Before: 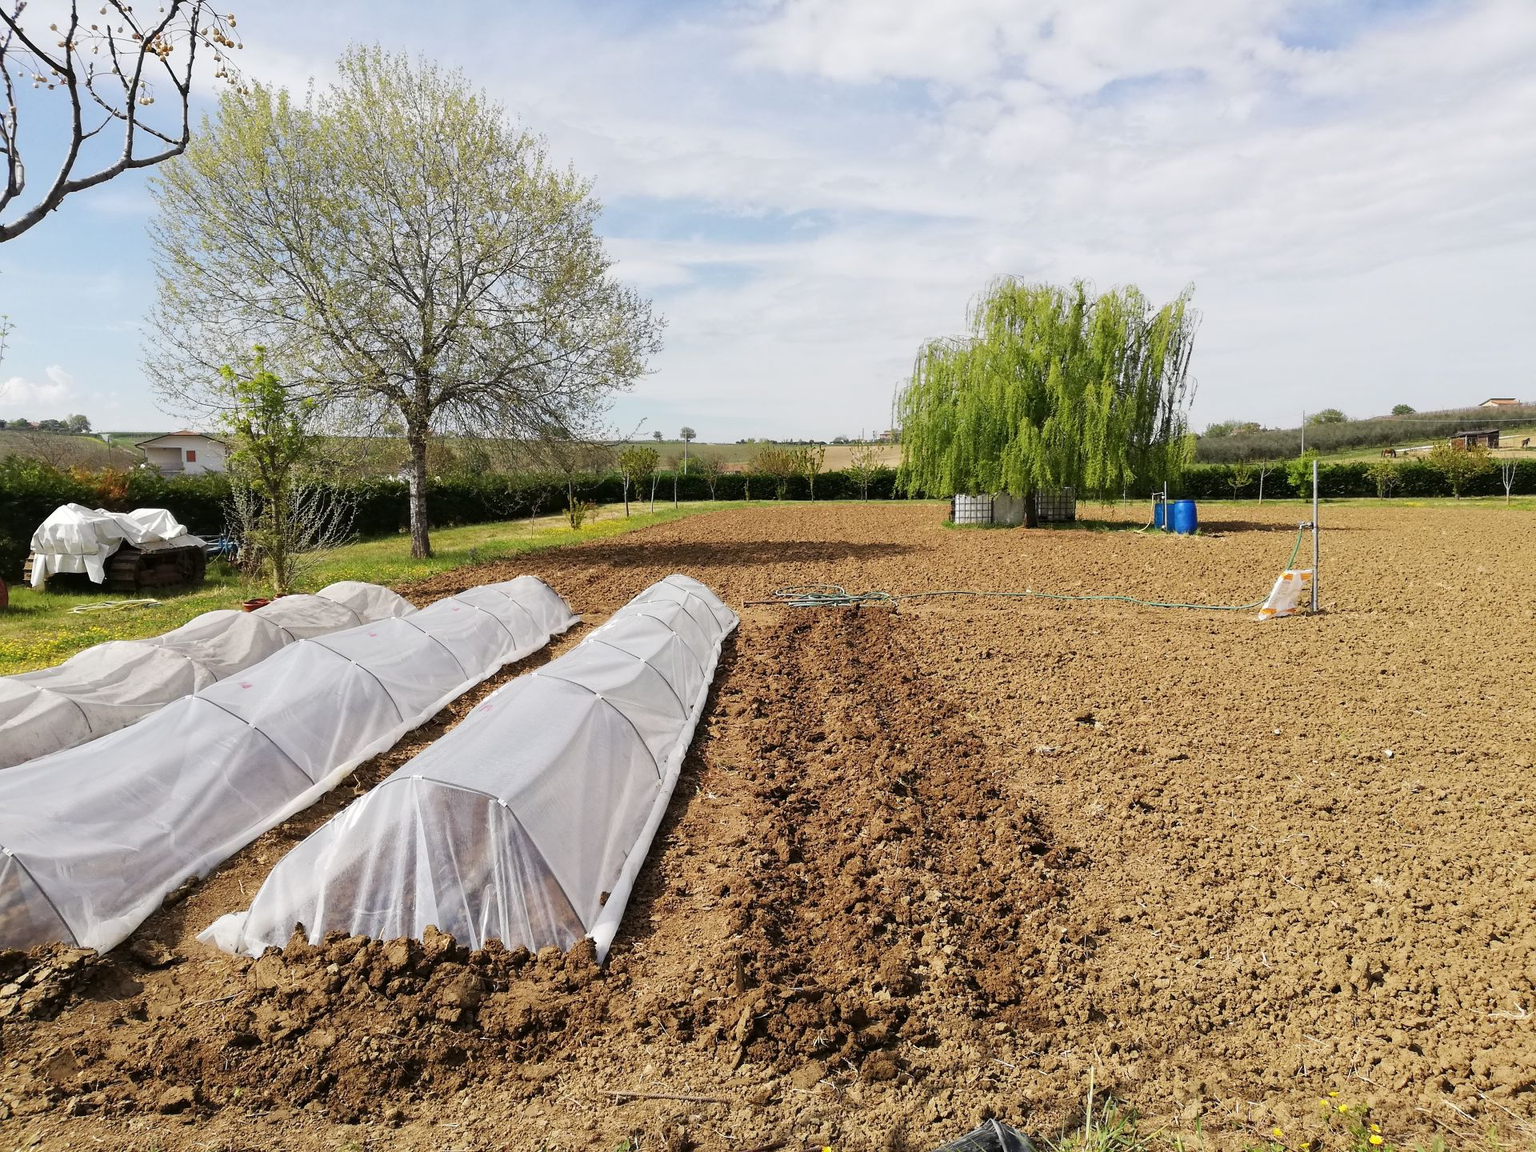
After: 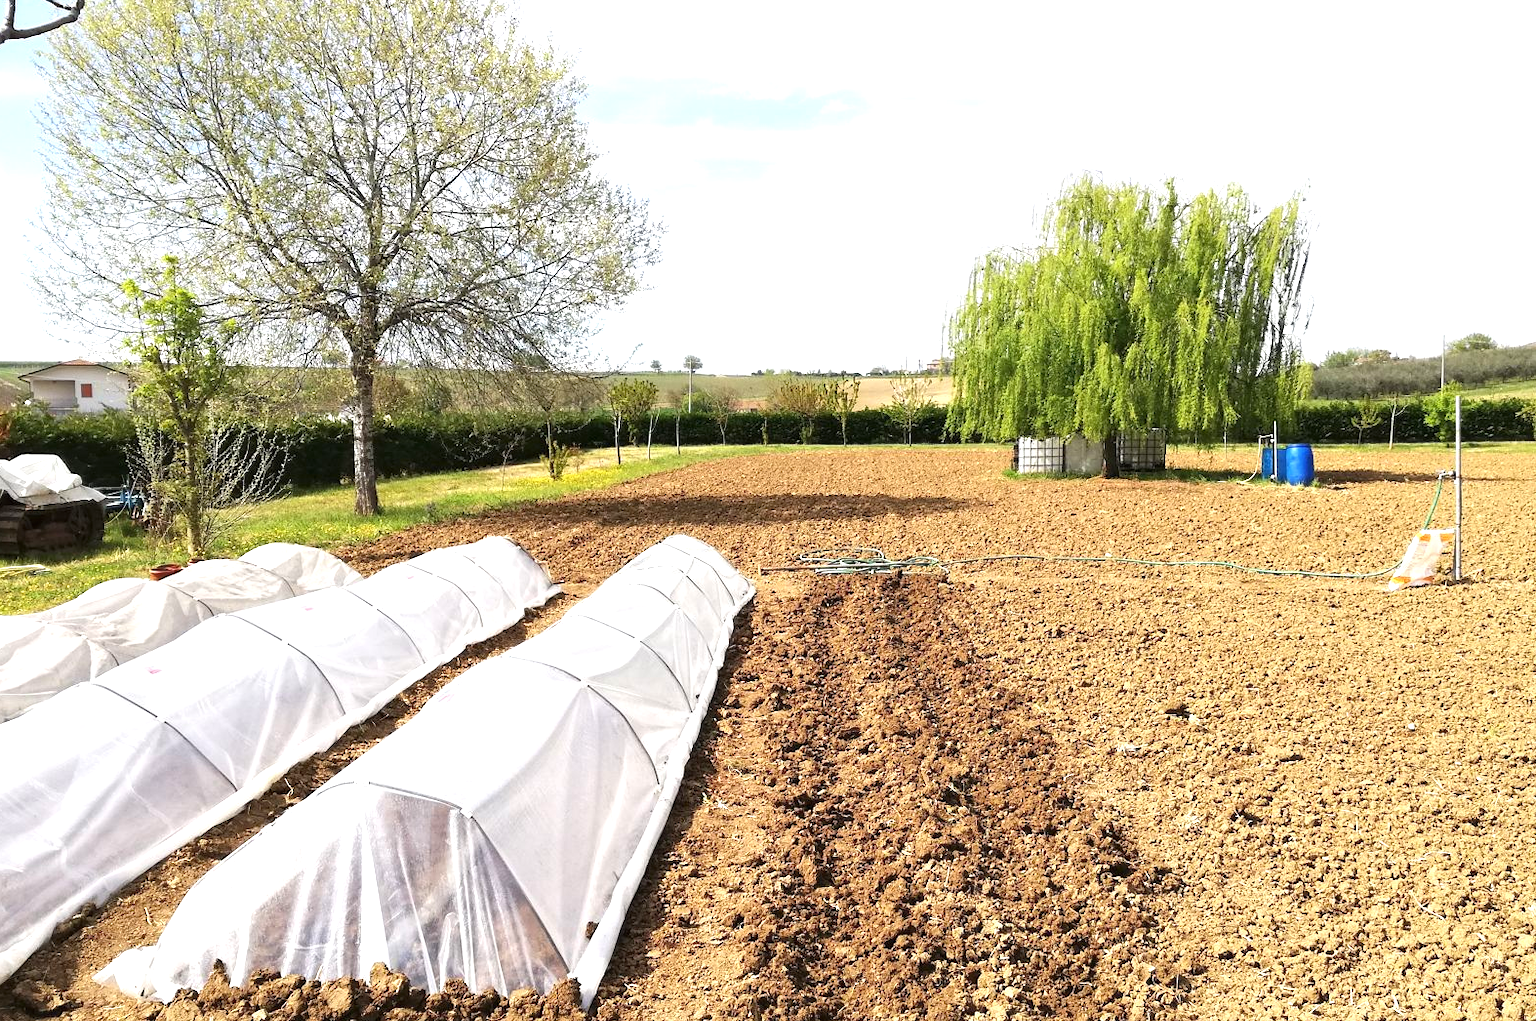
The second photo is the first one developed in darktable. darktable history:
crop: left 7.856%, top 11.836%, right 10.12%, bottom 15.387%
exposure: black level correction 0, exposure 0.9 EV, compensate highlight preservation false
